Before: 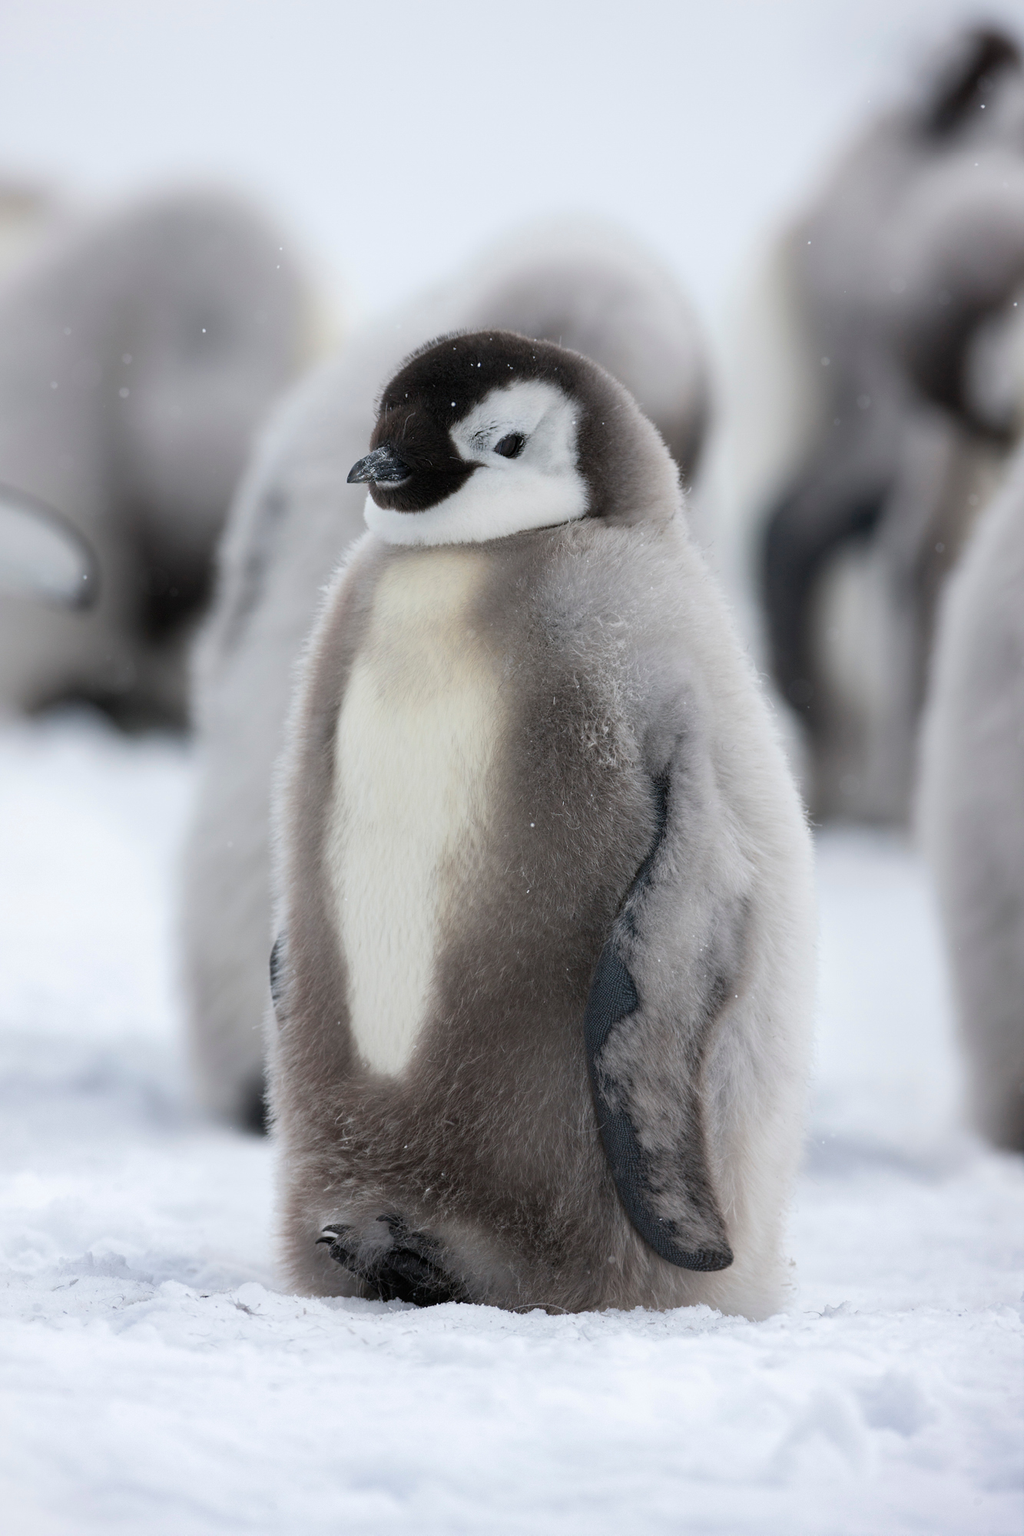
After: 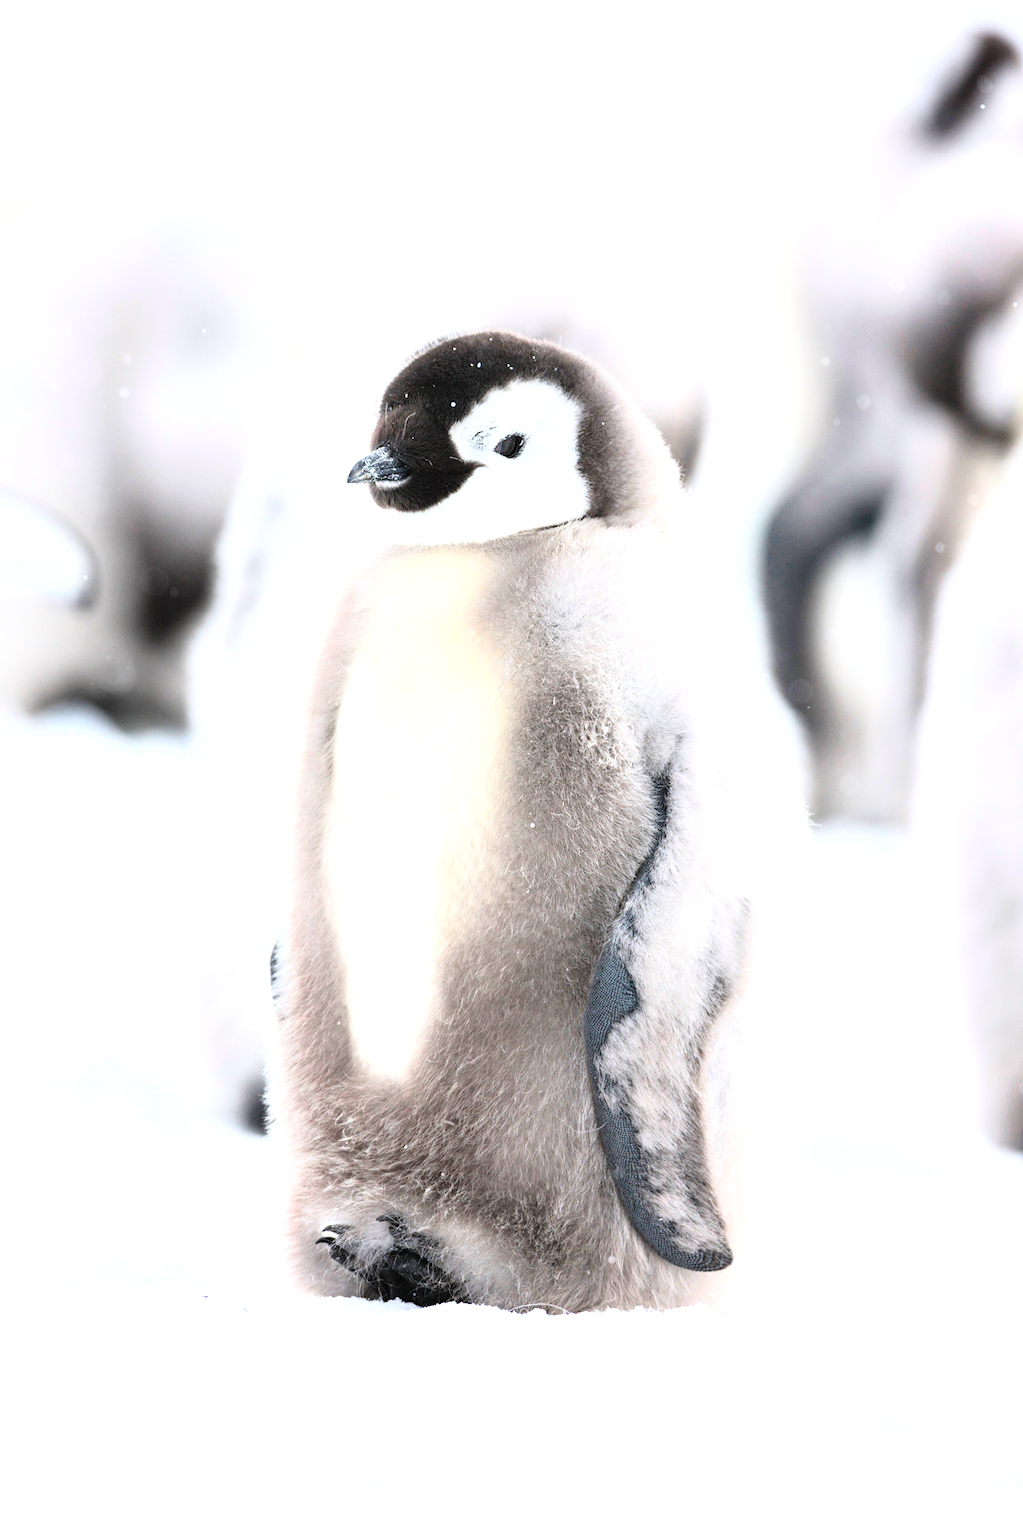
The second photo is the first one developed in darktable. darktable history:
white balance: red 1, blue 1
base curve: curves: ch0 [(0, 0) (0.028, 0.03) (0.121, 0.232) (0.46, 0.748) (0.859, 0.968) (1, 1)]
shadows and highlights: shadows 37.27, highlights -28.18, soften with gaussian
exposure: black level correction 0, exposure 1.5 EV, compensate exposure bias true, compensate highlight preservation false
